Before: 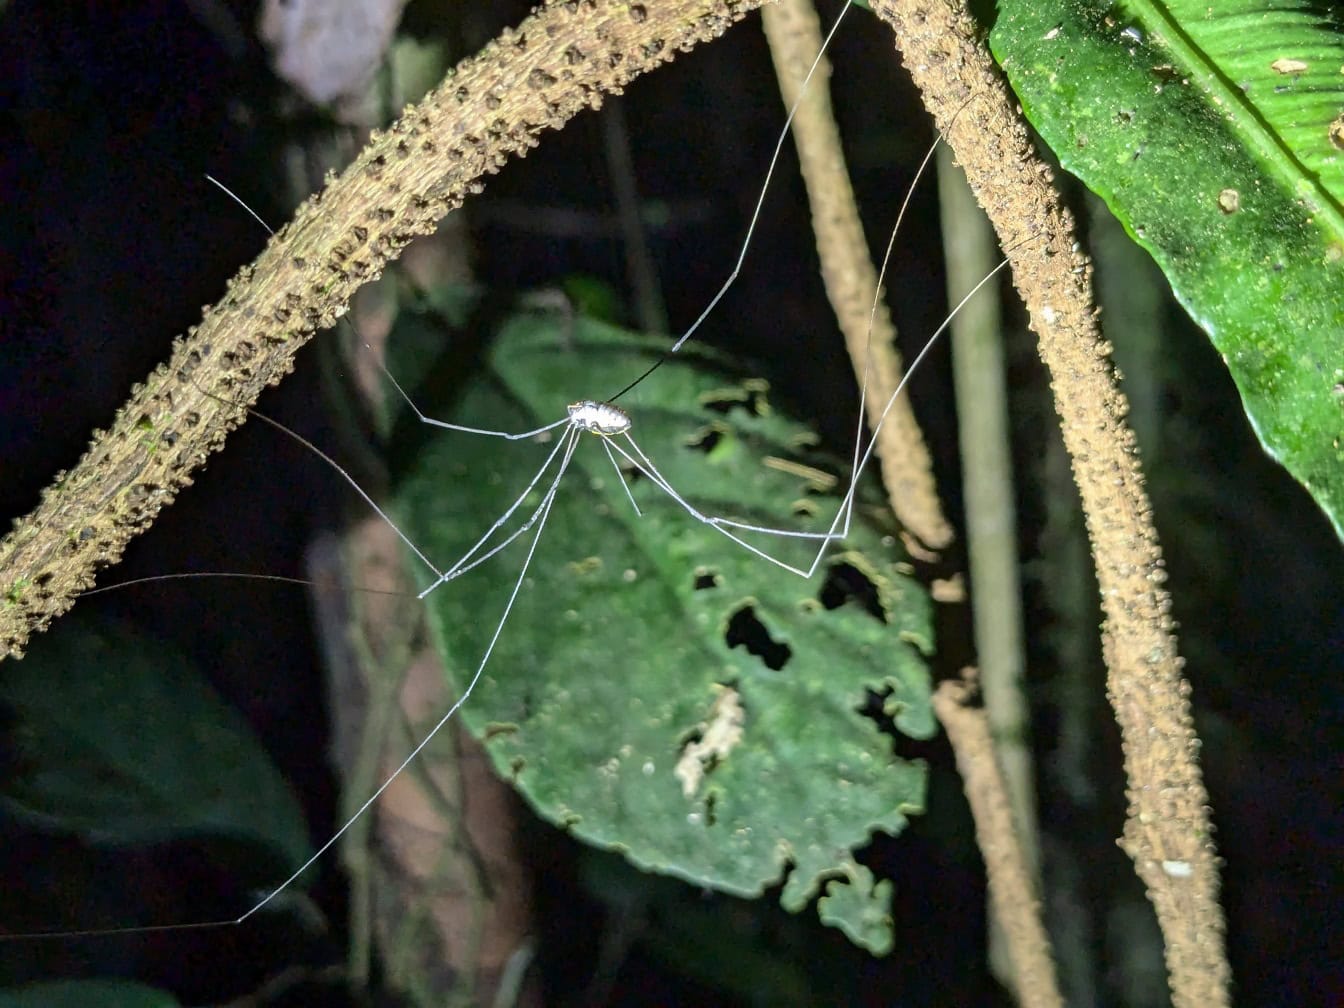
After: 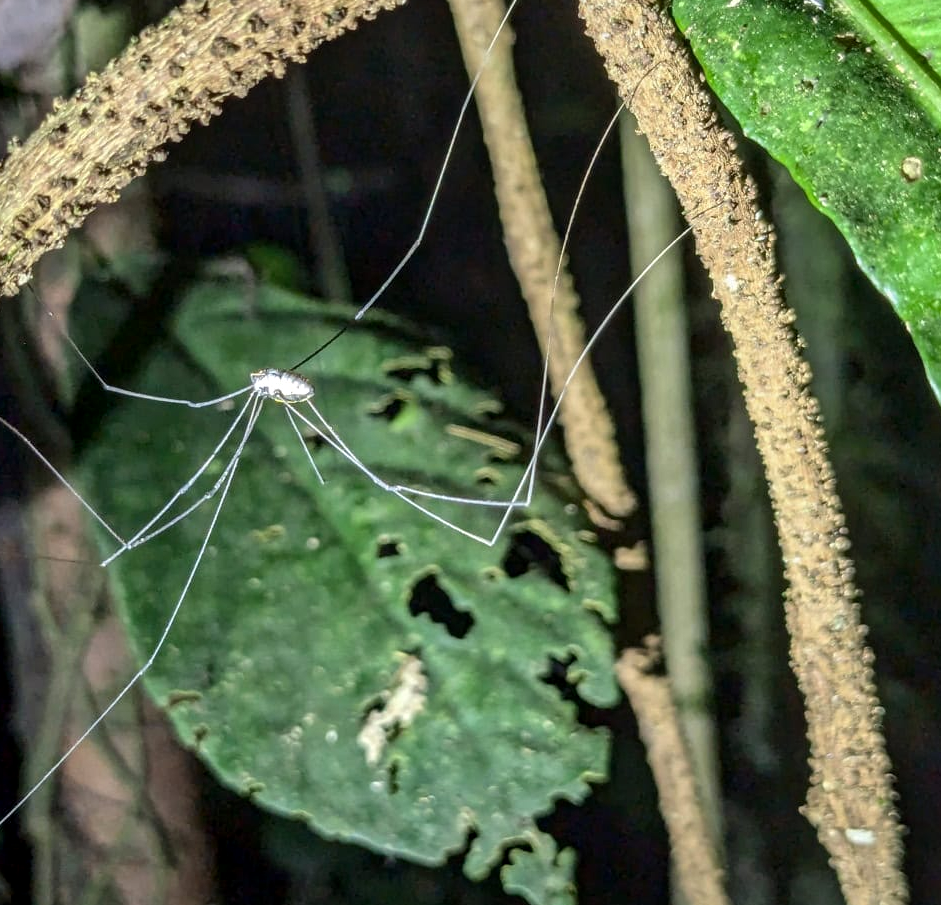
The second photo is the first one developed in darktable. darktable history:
crop and rotate: left 23.603%, top 3.268%, right 6.317%, bottom 6.851%
local contrast: on, module defaults
